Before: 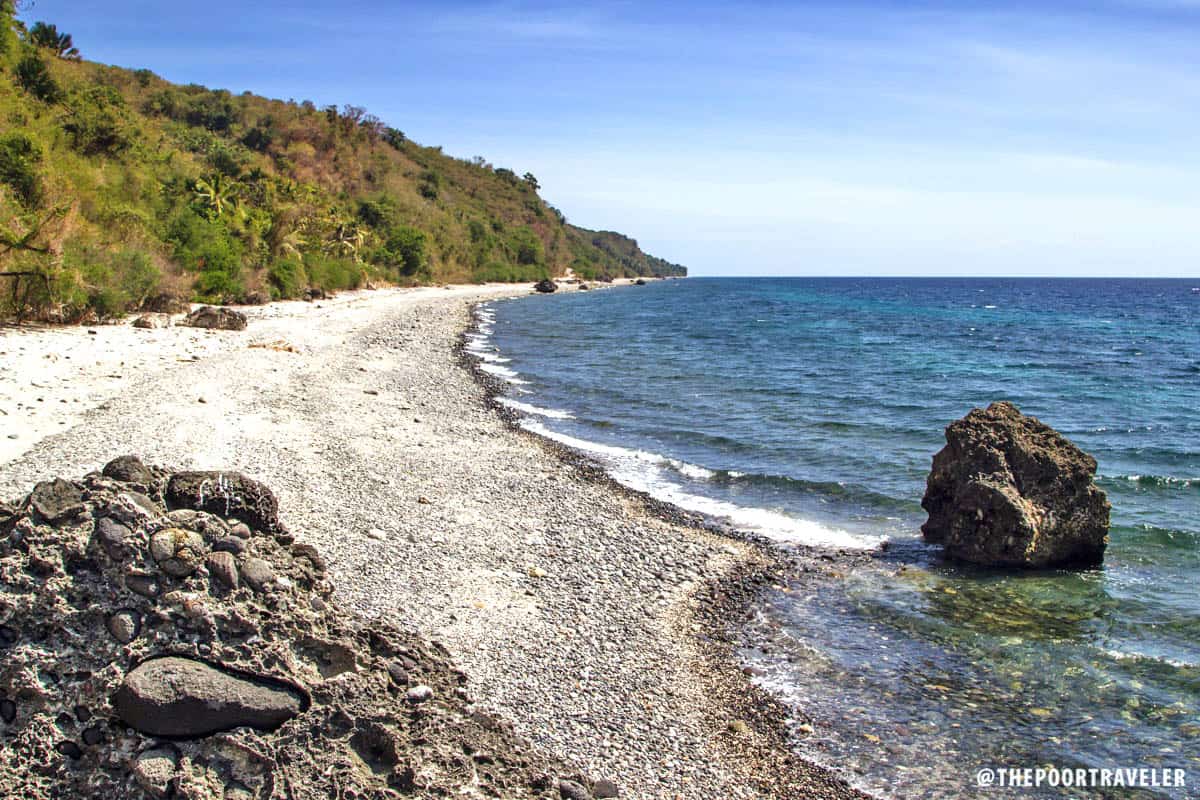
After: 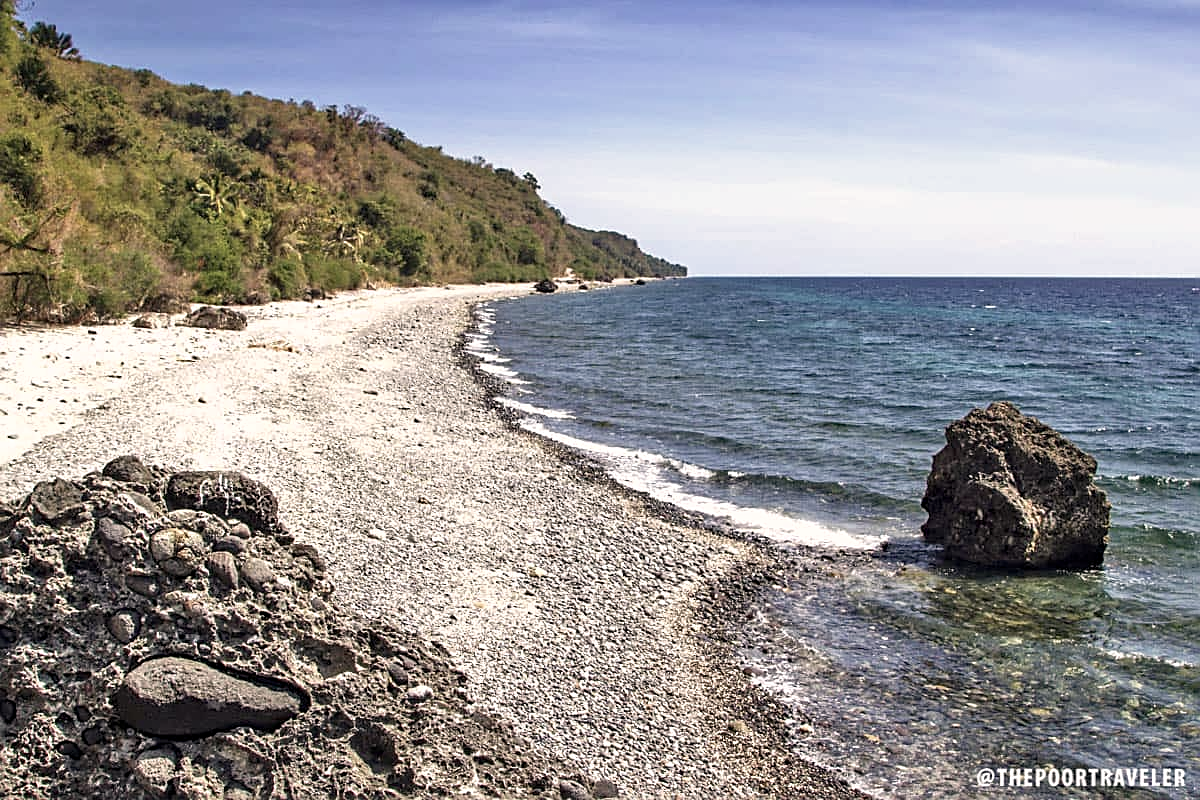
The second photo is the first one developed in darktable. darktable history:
color correction: highlights a* 5.59, highlights b* 5.24, saturation 0.68
sharpen: on, module defaults
haze removal: compatibility mode true, adaptive false
